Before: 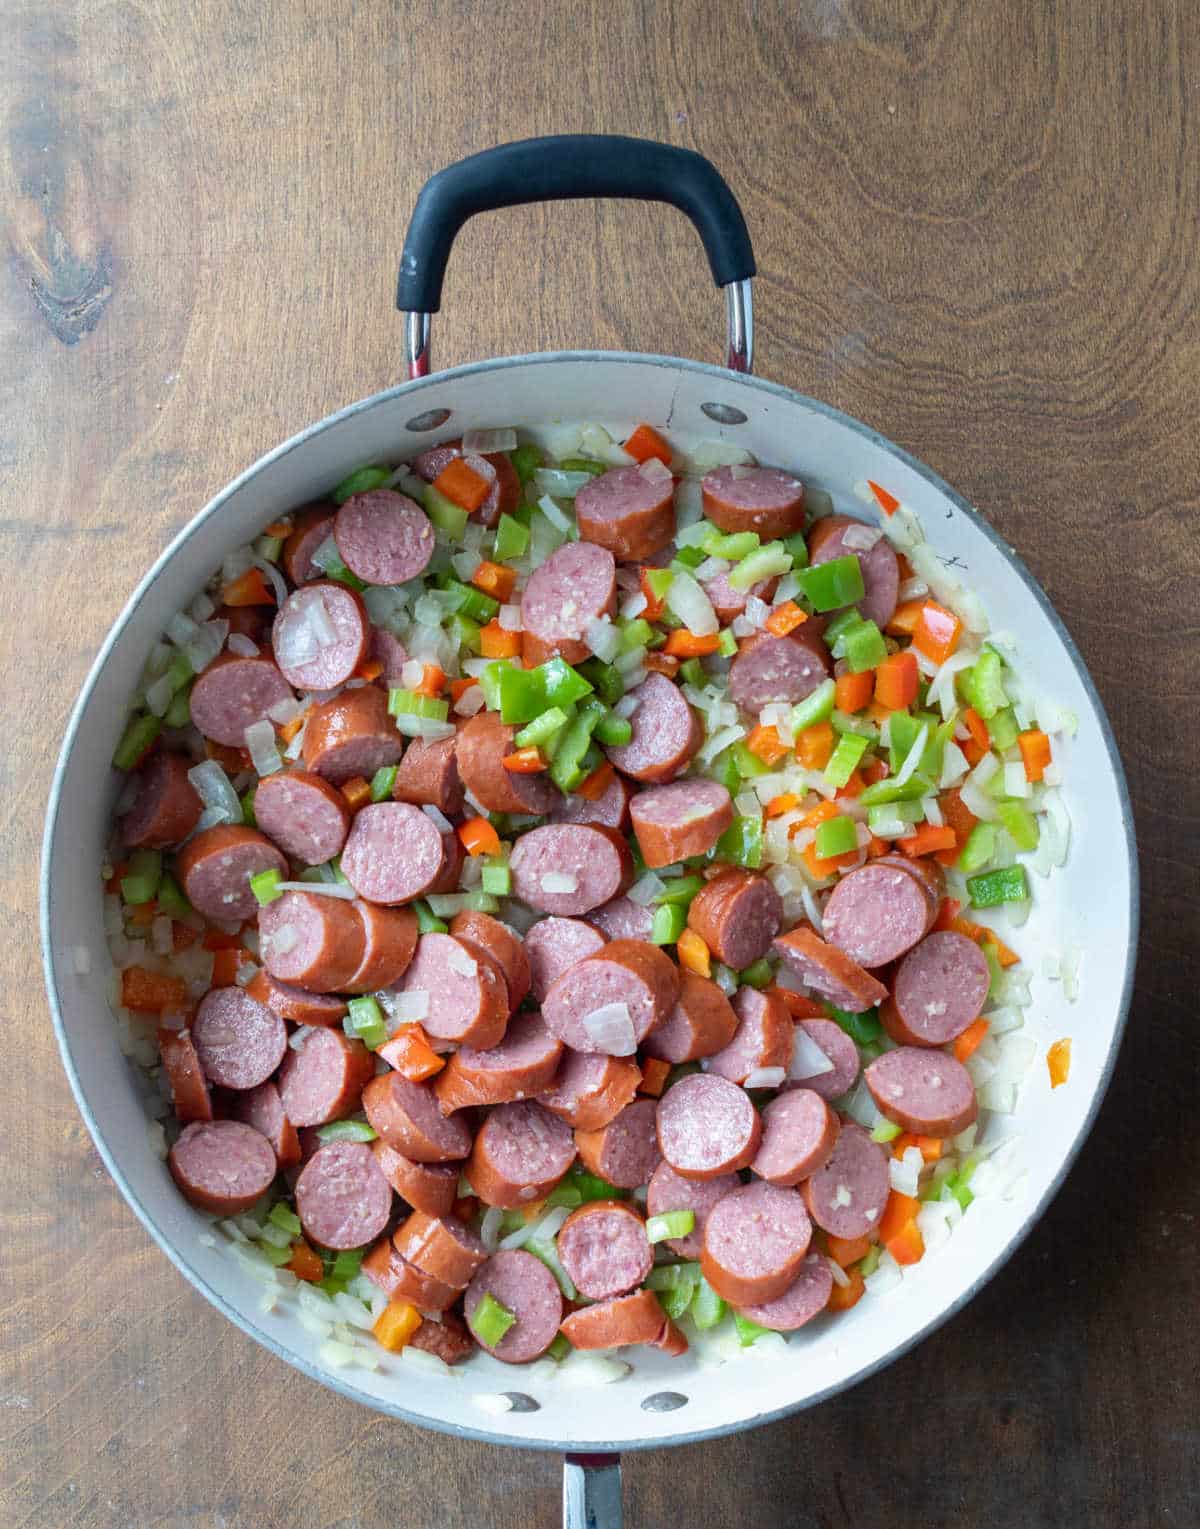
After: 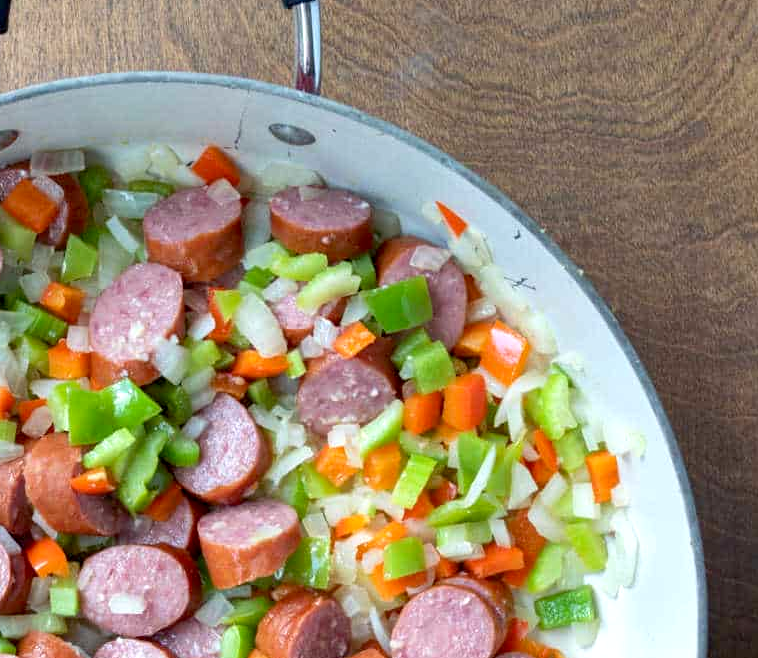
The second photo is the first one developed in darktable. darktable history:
crop: left 36.057%, top 18.257%, right 0.71%, bottom 38.694%
exposure: black level correction 0.005, exposure 0.285 EV, compensate exposure bias true, compensate highlight preservation false
